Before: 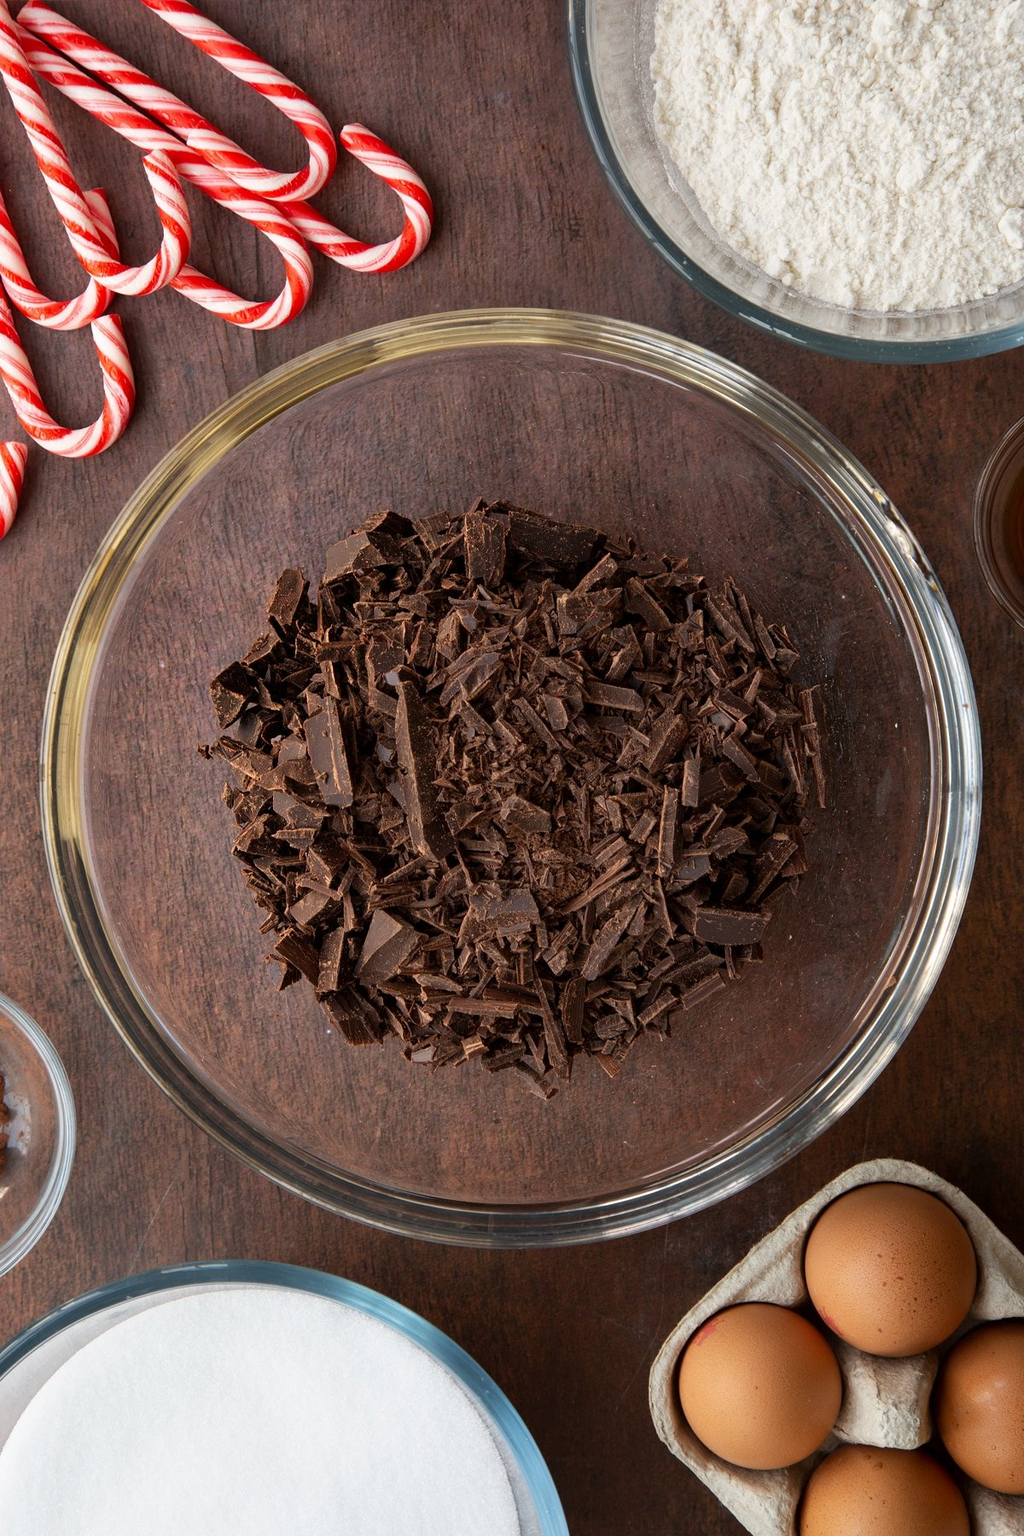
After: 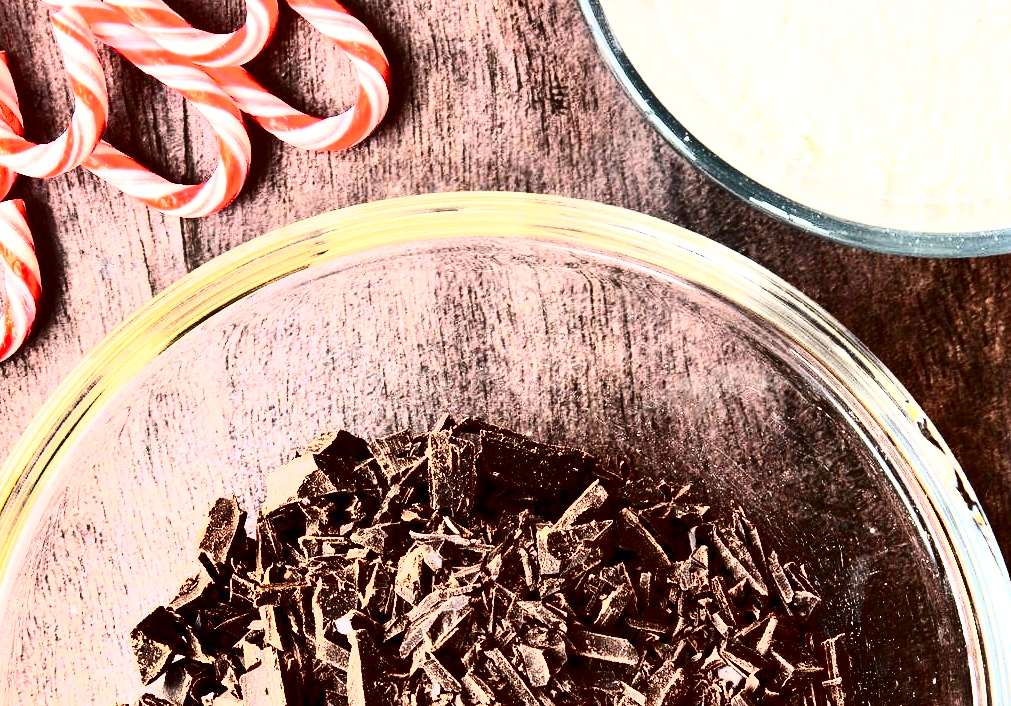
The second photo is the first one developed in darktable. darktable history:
shadows and highlights: soften with gaussian
crop and rotate: left 9.703%, top 9.435%, right 5.991%, bottom 51.312%
exposure: black level correction 0.001, exposure 1.711 EV, compensate highlight preservation false
tone curve: curves: ch0 [(0, 0) (0.003, 0.006) (0.011, 0.008) (0.025, 0.011) (0.044, 0.015) (0.069, 0.019) (0.1, 0.023) (0.136, 0.03) (0.177, 0.042) (0.224, 0.065) (0.277, 0.103) (0.335, 0.177) (0.399, 0.294) (0.468, 0.463) (0.543, 0.639) (0.623, 0.805) (0.709, 0.909) (0.801, 0.967) (0.898, 0.989) (1, 1)], color space Lab, independent channels, preserve colors none
contrast brightness saturation: contrast 0.281
